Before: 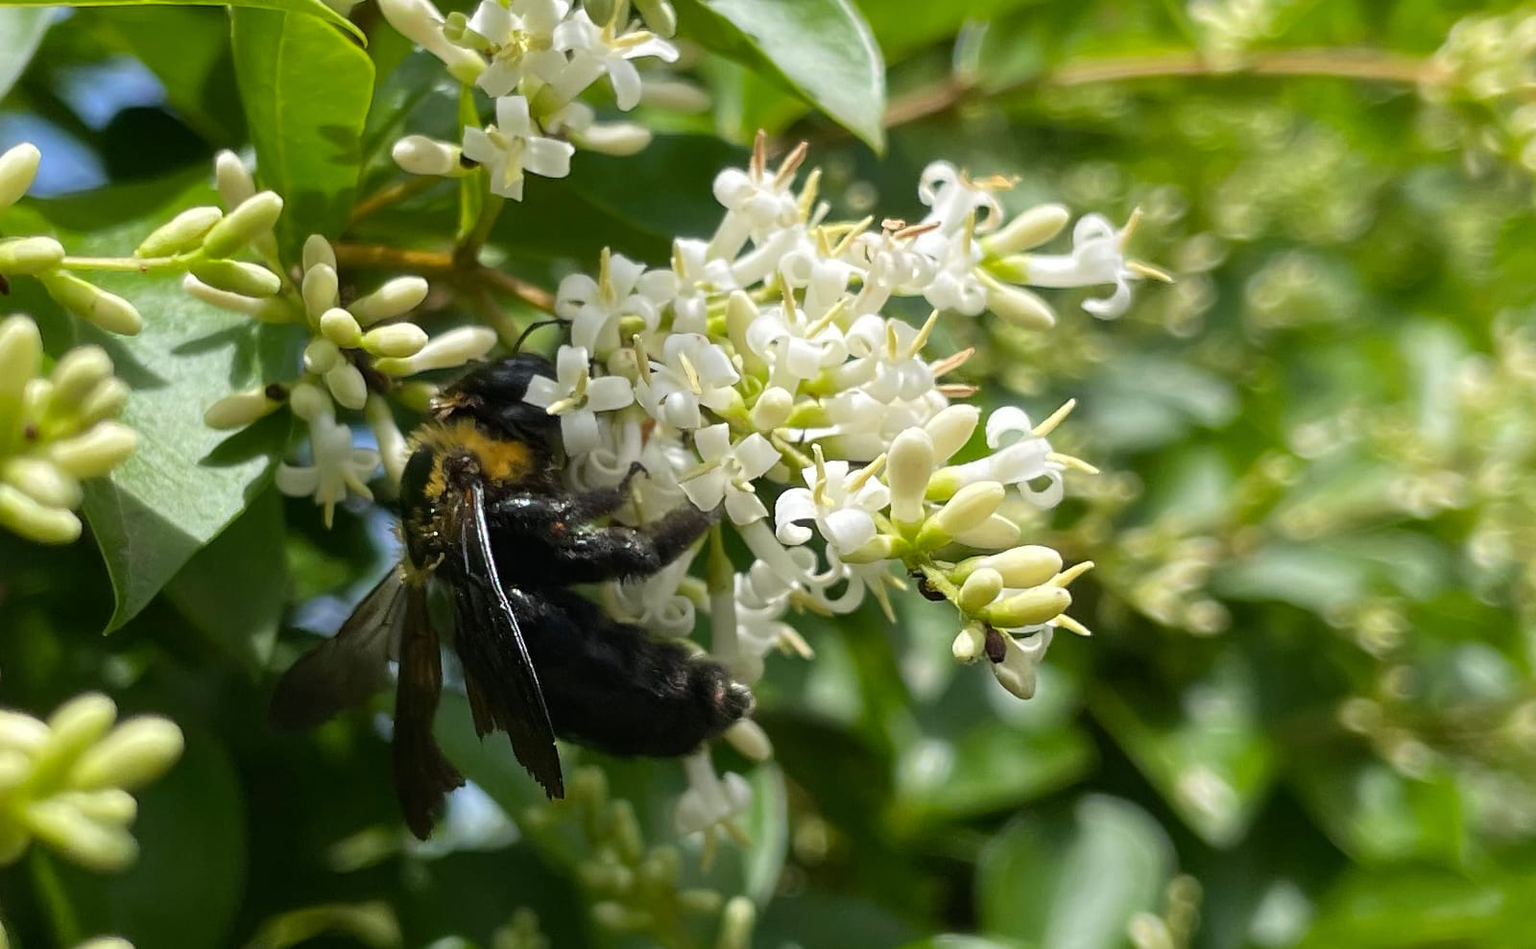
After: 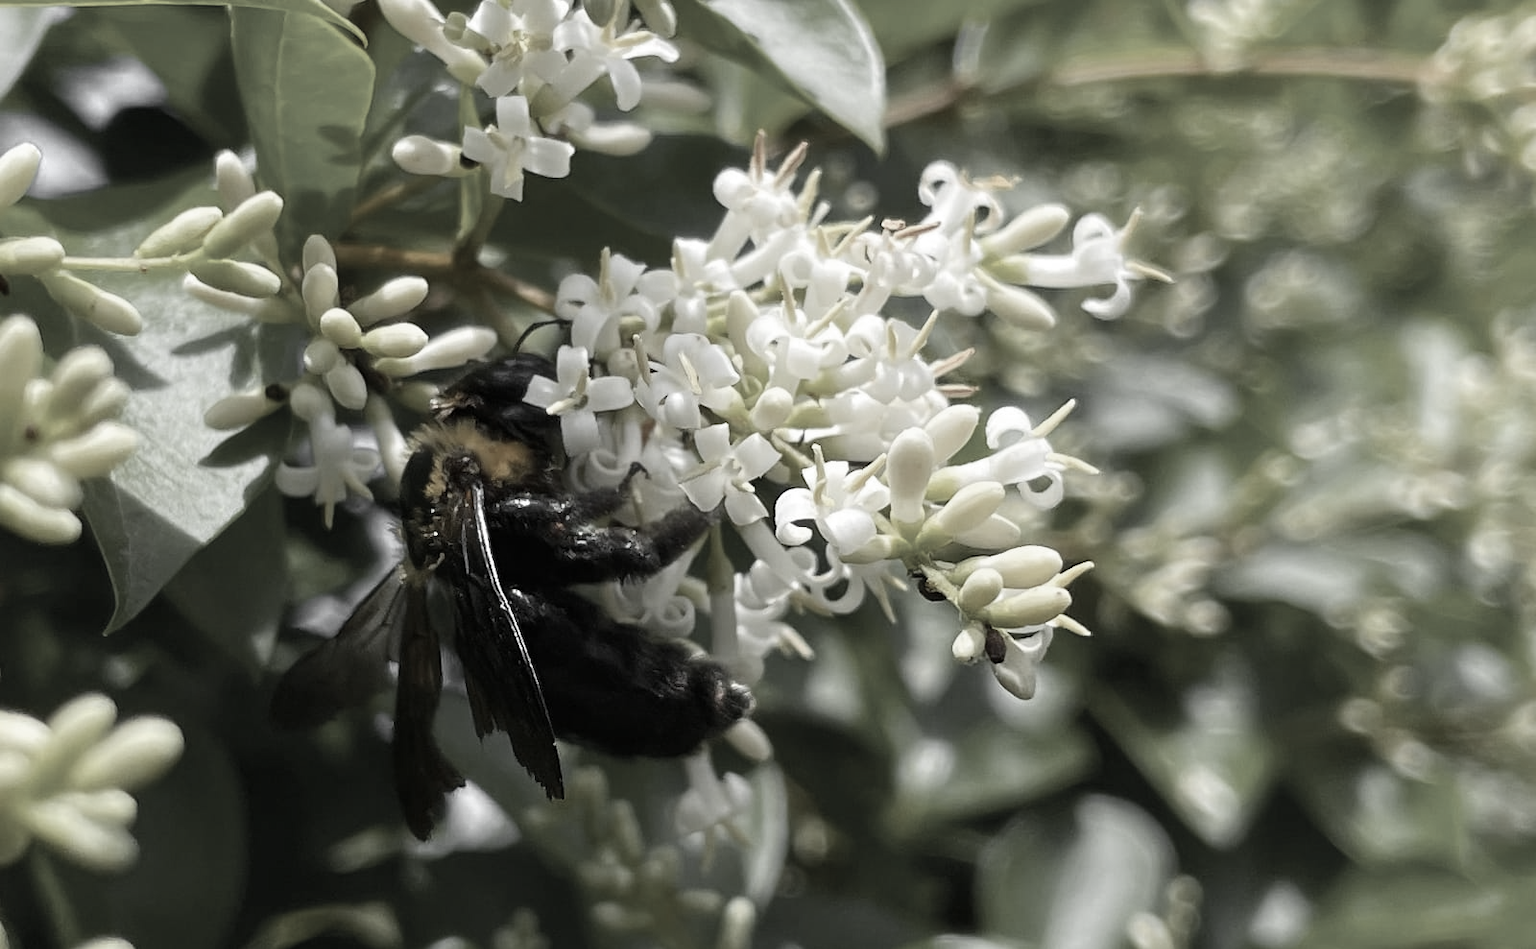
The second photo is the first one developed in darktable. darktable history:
contrast brightness saturation: contrast 0.11, saturation -0.17
color zones: curves: ch0 [(0, 0.613) (0.01, 0.613) (0.245, 0.448) (0.498, 0.529) (0.642, 0.665) (0.879, 0.777) (0.99, 0.613)]; ch1 [(0, 0.035) (0.121, 0.189) (0.259, 0.197) (0.415, 0.061) (0.589, 0.022) (0.732, 0.022) (0.857, 0.026) (0.991, 0.053)]
